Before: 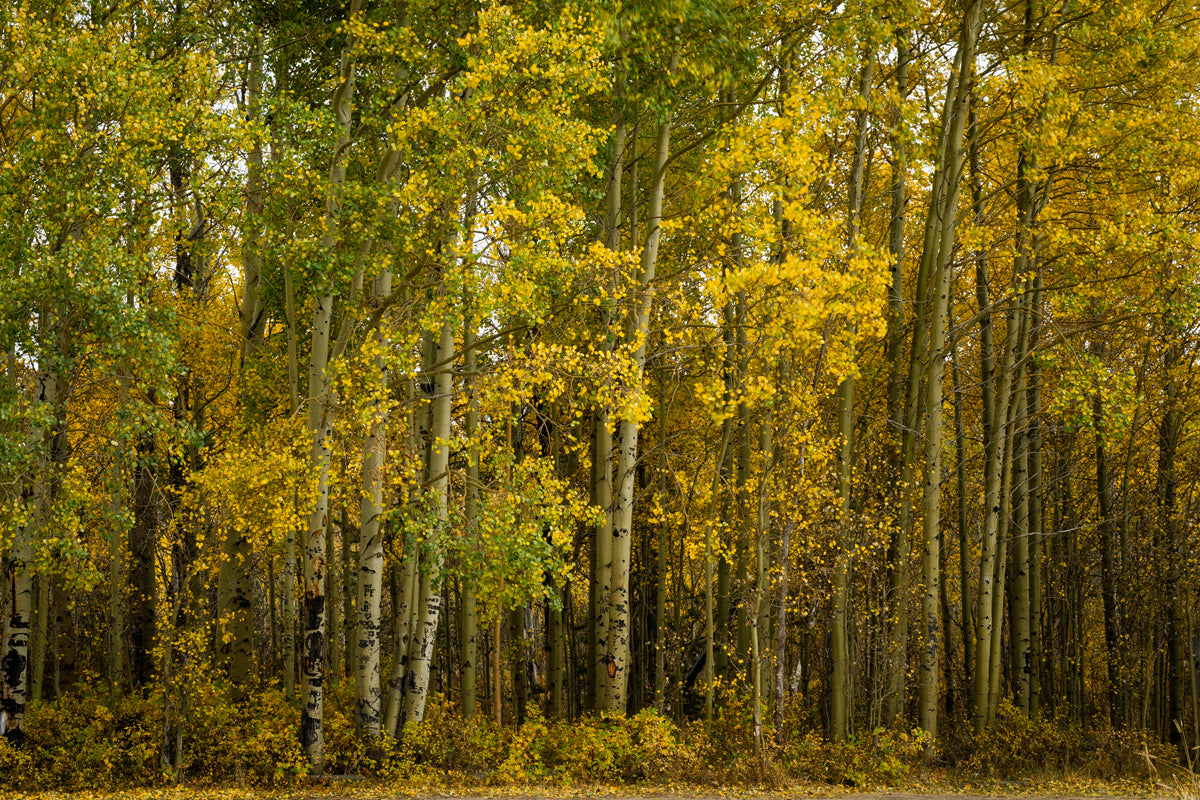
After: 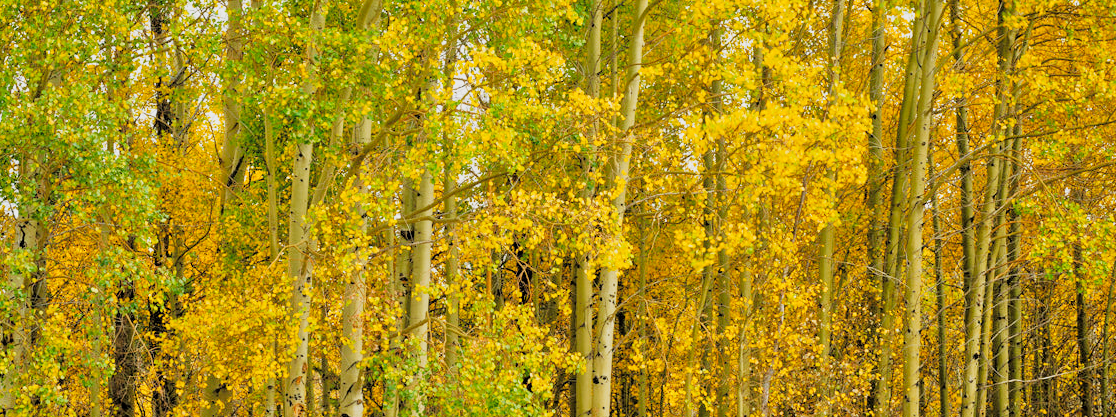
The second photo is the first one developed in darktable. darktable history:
tone curve: curves: ch0 [(0, 0) (0.003, 0.003) (0.011, 0.012) (0.025, 0.023) (0.044, 0.04) (0.069, 0.056) (0.1, 0.082) (0.136, 0.107) (0.177, 0.144) (0.224, 0.186) (0.277, 0.237) (0.335, 0.297) (0.399, 0.37) (0.468, 0.465) (0.543, 0.567) (0.623, 0.68) (0.709, 0.782) (0.801, 0.86) (0.898, 0.924) (1, 1)], preserve colors none
filmic rgb: black relative exposure -6.59 EV, white relative exposure 4.71 EV, hardness 3.13, contrast 0.805
crop: left 1.744%, top 19.225%, right 5.069%, bottom 28.357%
tone equalizer: -7 EV 0.15 EV, -6 EV 0.6 EV, -5 EV 1.15 EV, -4 EV 1.33 EV, -3 EV 1.15 EV, -2 EV 0.6 EV, -1 EV 0.15 EV, mask exposure compensation -0.5 EV
exposure: black level correction 0, exposure 0.7 EV, compensate exposure bias true, compensate highlight preservation false
